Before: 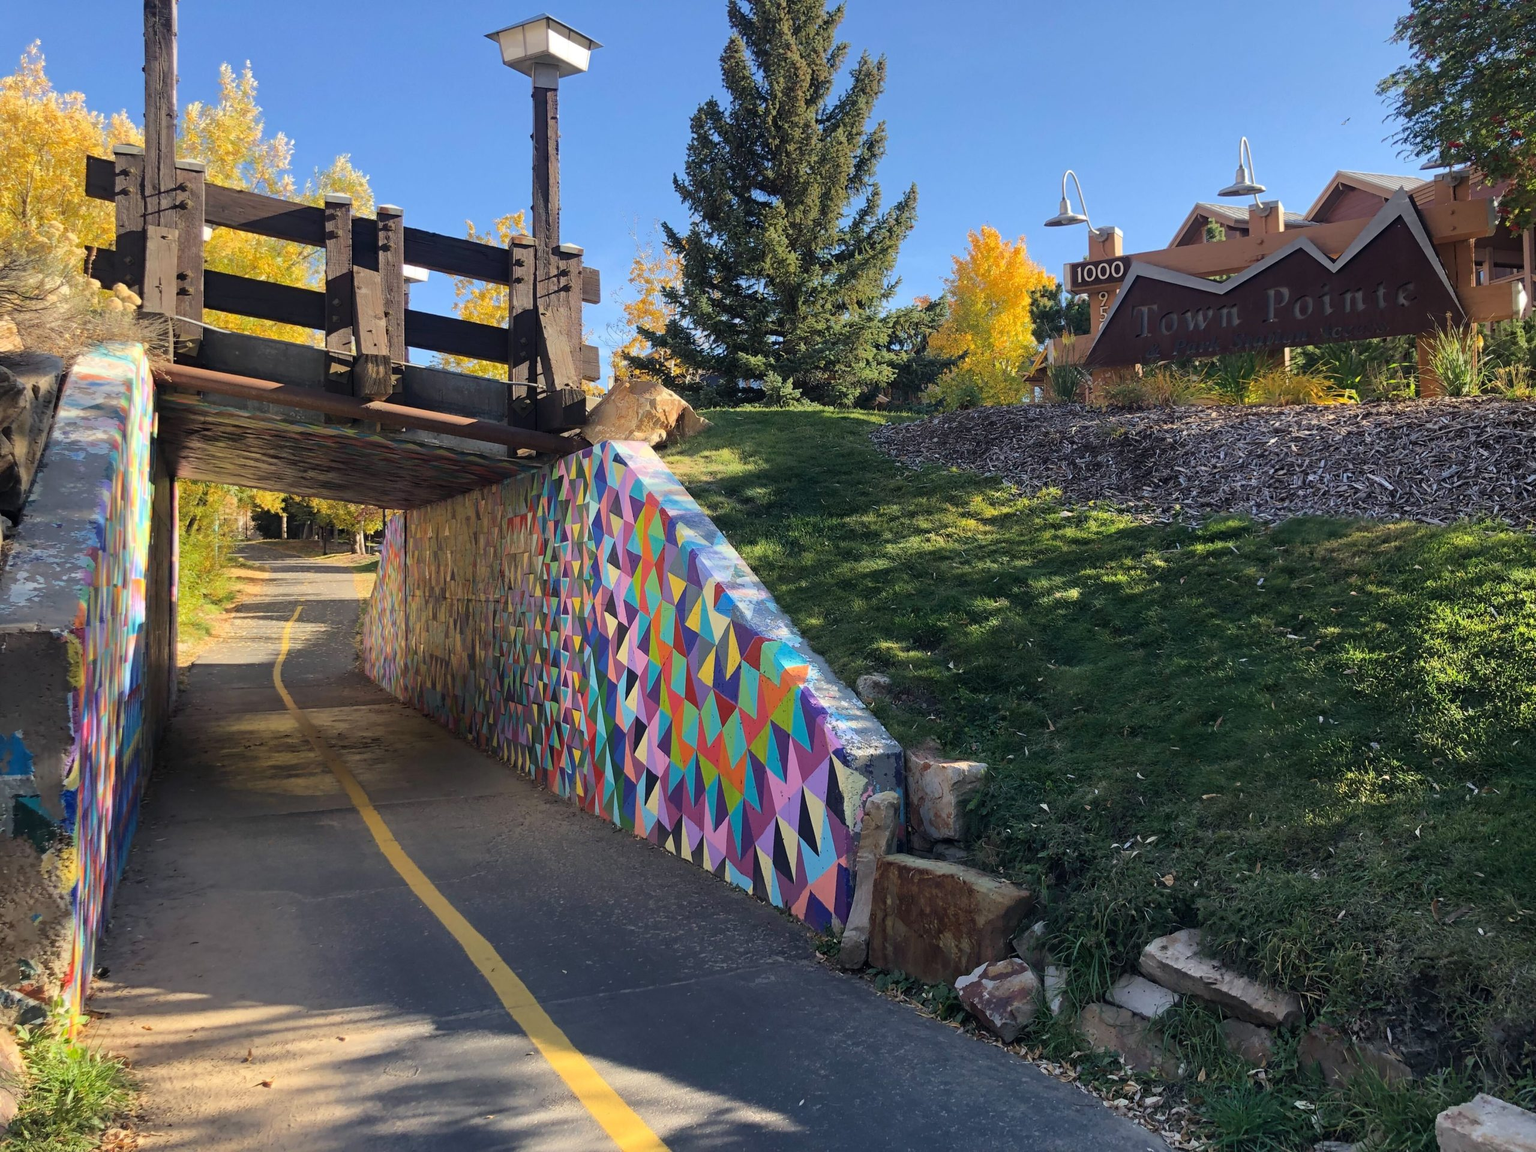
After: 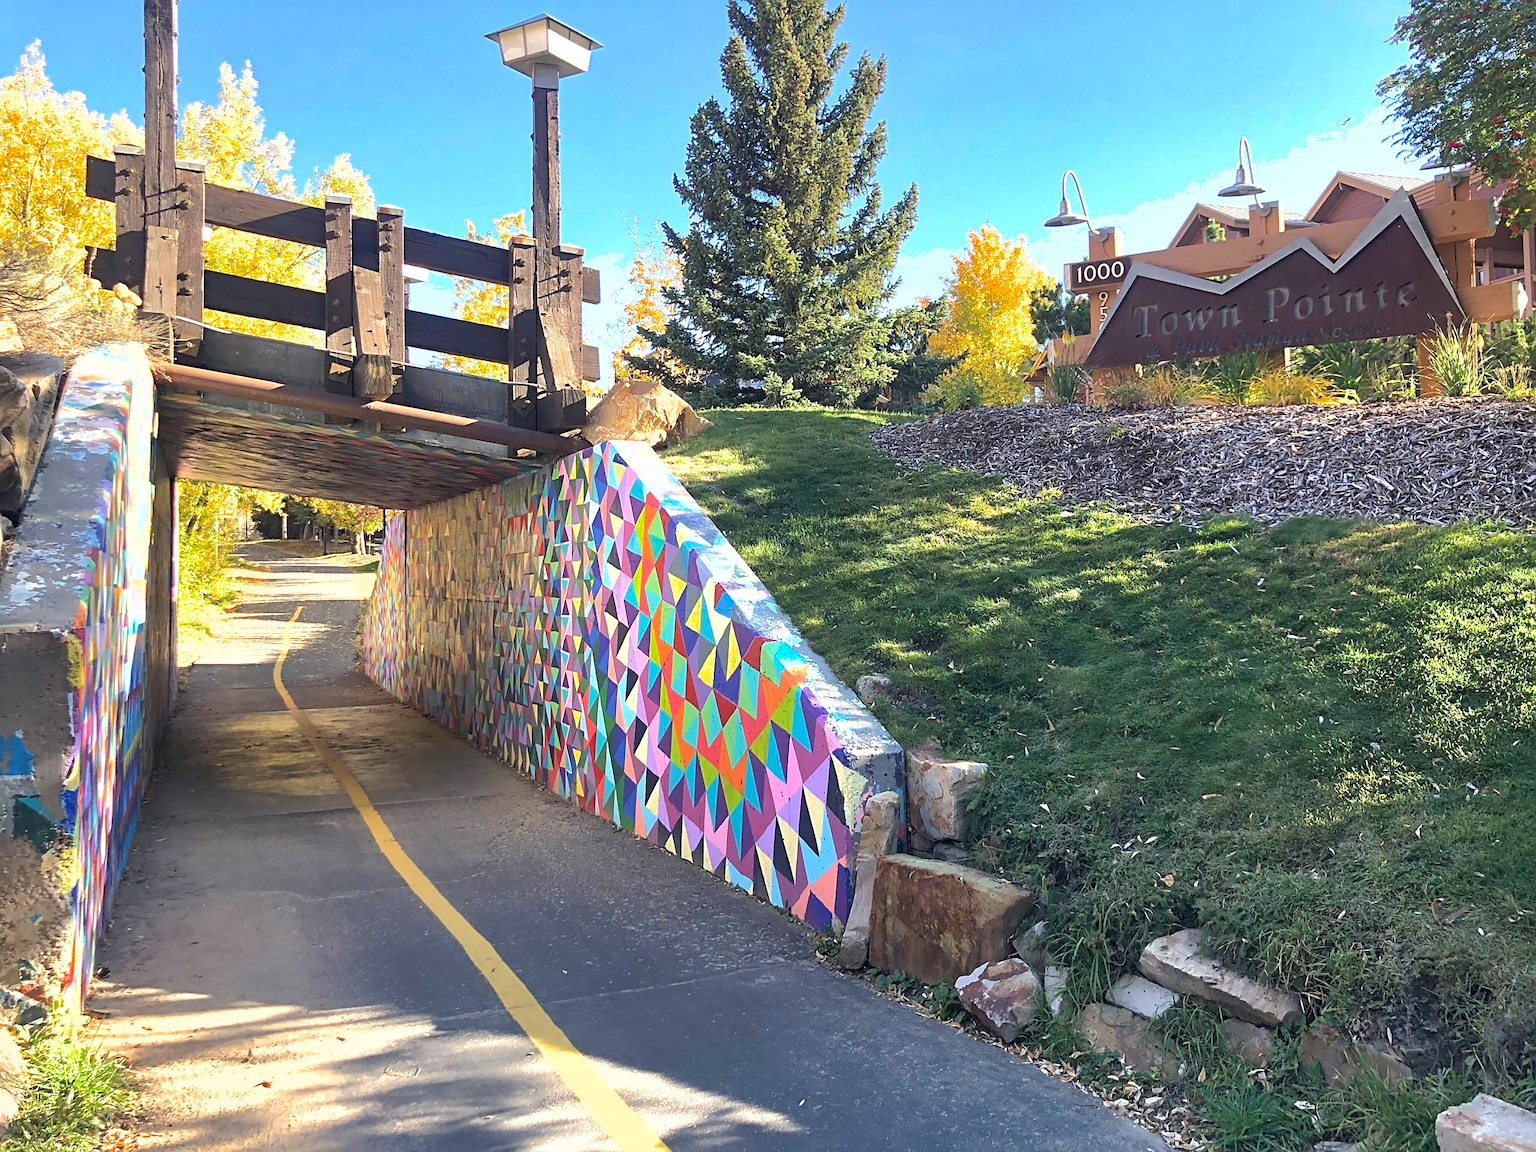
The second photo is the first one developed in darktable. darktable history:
shadows and highlights: on, module defaults
sharpen: on, module defaults
exposure: black level correction 0, exposure 1.1 EV, compensate exposure bias true, compensate highlight preservation false
